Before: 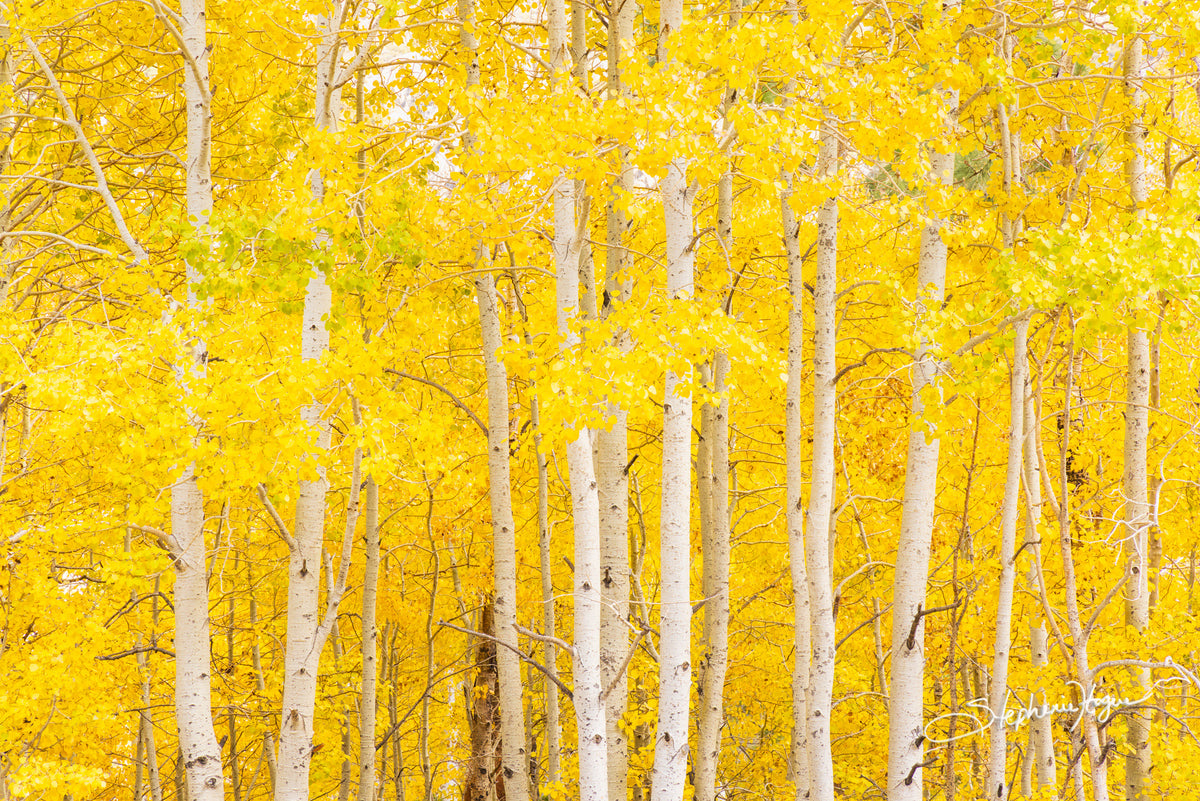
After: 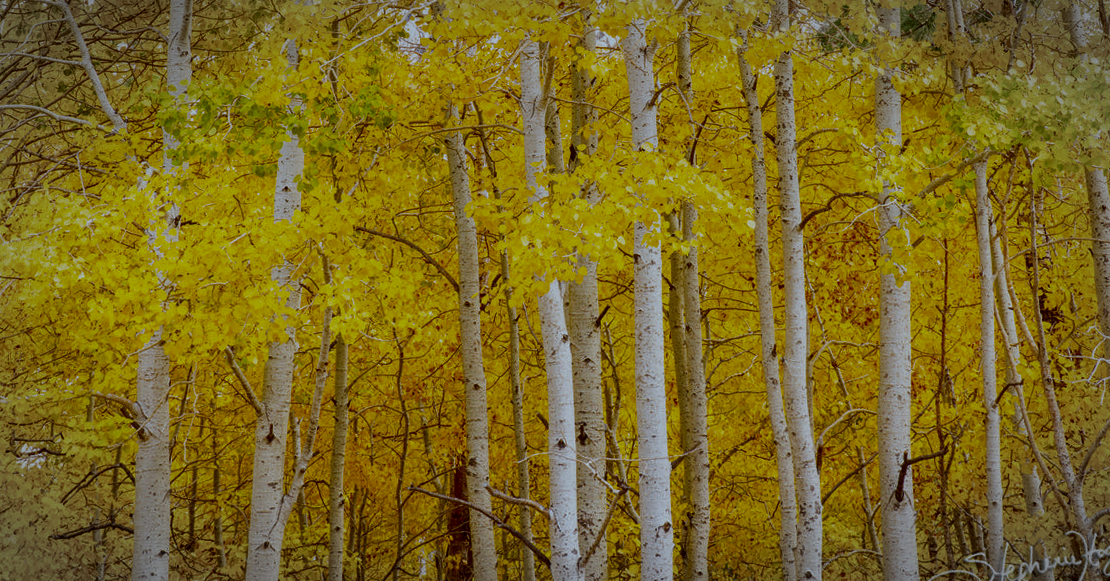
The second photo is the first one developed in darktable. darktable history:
exposure: exposure -0.492 EV, compensate highlight preservation false
white balance: red 0.98, blue 1.034
rotate and perspective: rotation -1.68°, lens shift (vertical) -0.146, crop left 0.049, crop right 0.912, crop top 0.032, crop bottom 0.96
crop: top 13.819%, bottom 11.169%
color correction: highlights a* -4.18, highlights b* -10.81
local contrast: highlights 100%, shadows 100%, detail 120%, midtone range 0.2
vignetting: automatic ratio true
contrast brightness saturation: contrast 0.09, brightness -0.59, saturation 0.17
